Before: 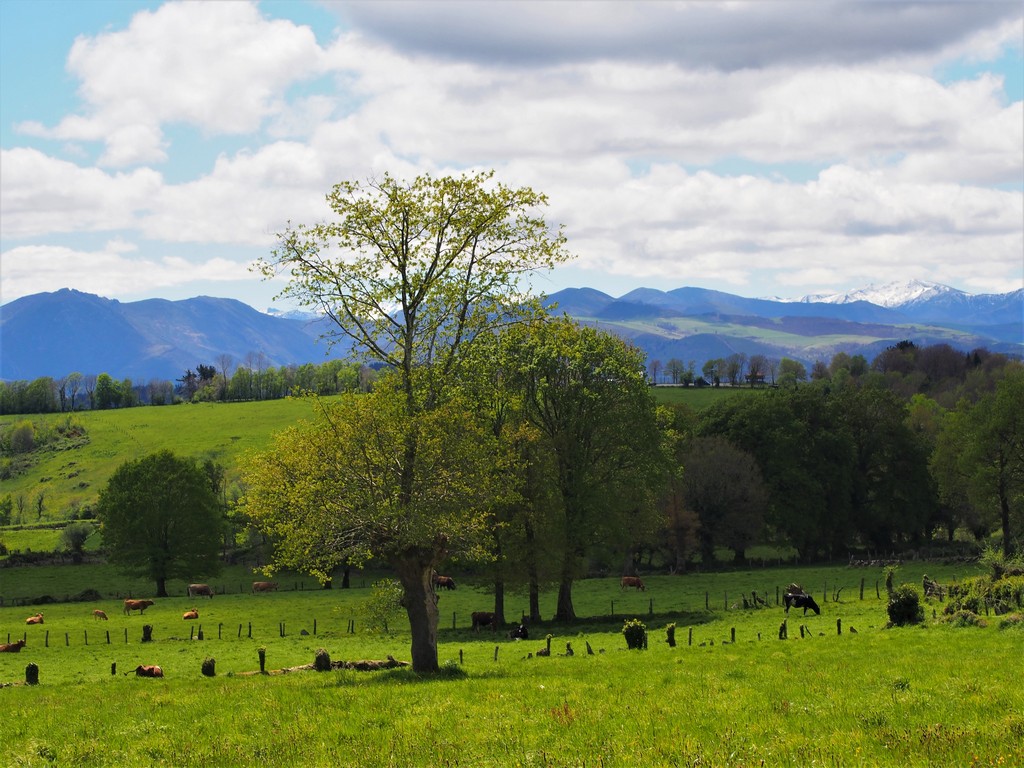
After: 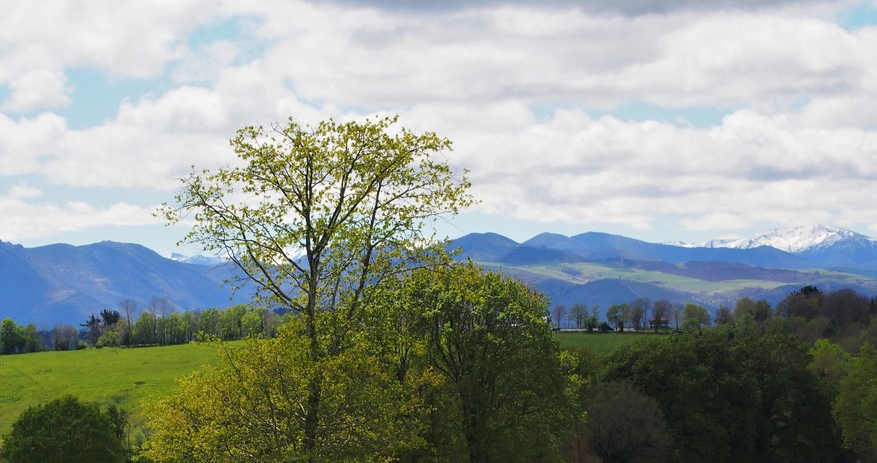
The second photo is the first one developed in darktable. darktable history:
crop and rotate: left 9.451%, top 7.223%, right 4.882%, bottom 32.425%
